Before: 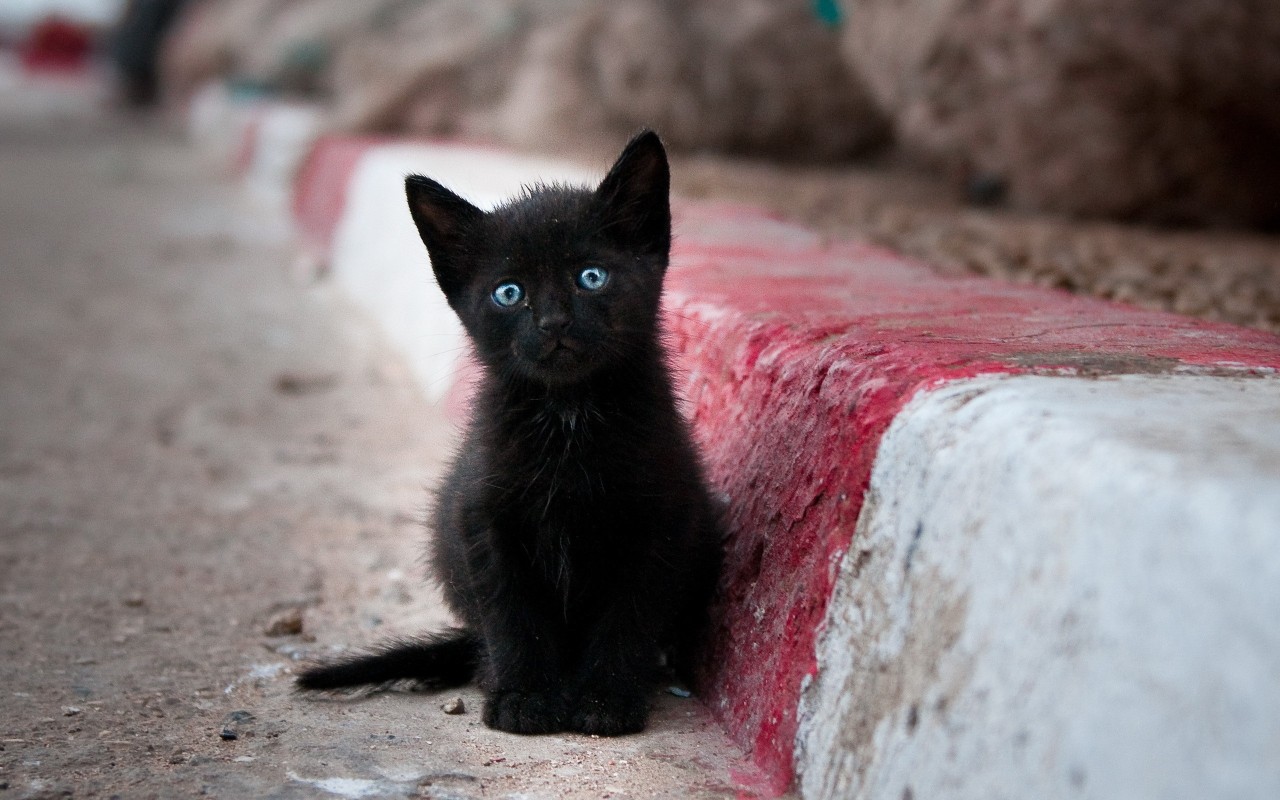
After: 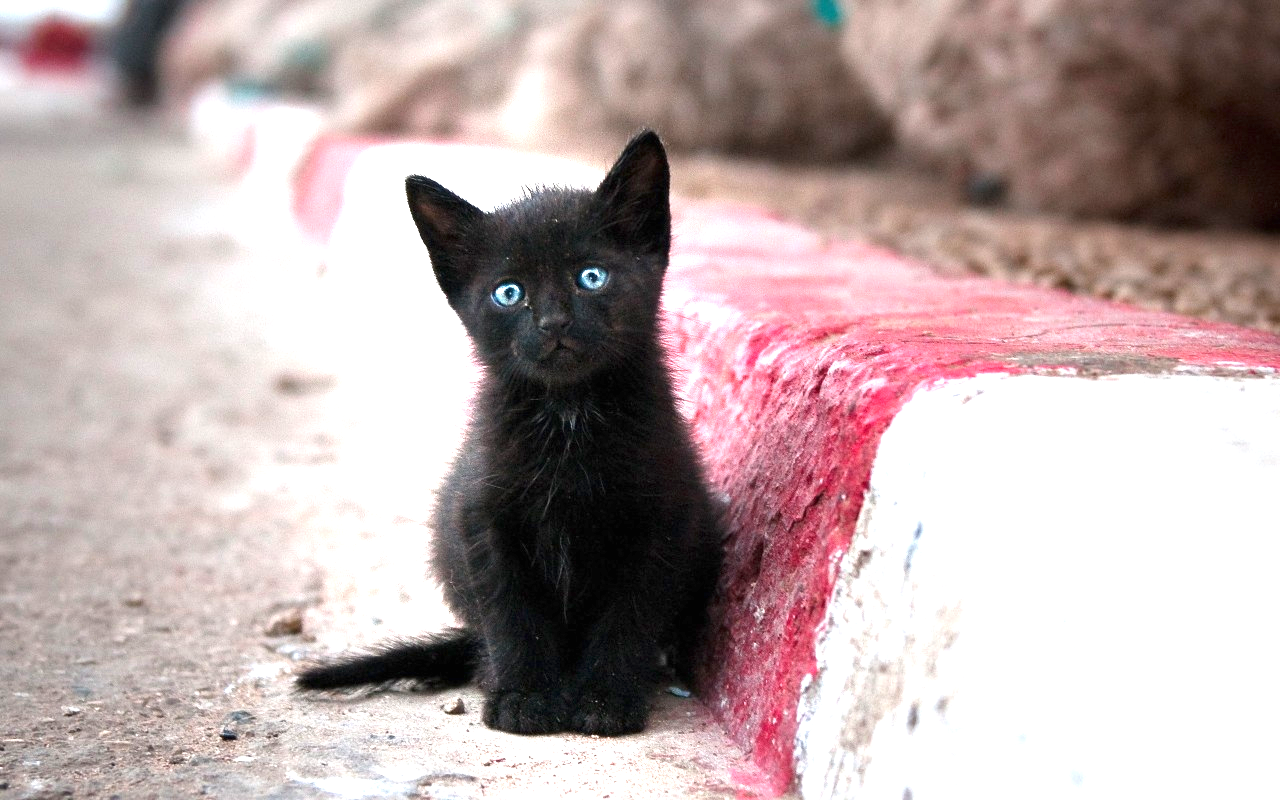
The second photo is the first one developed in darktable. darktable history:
exposure: black level correction 0, exposure 1.458 EV, compensate exposure bias true, compensate highlight preservation false
